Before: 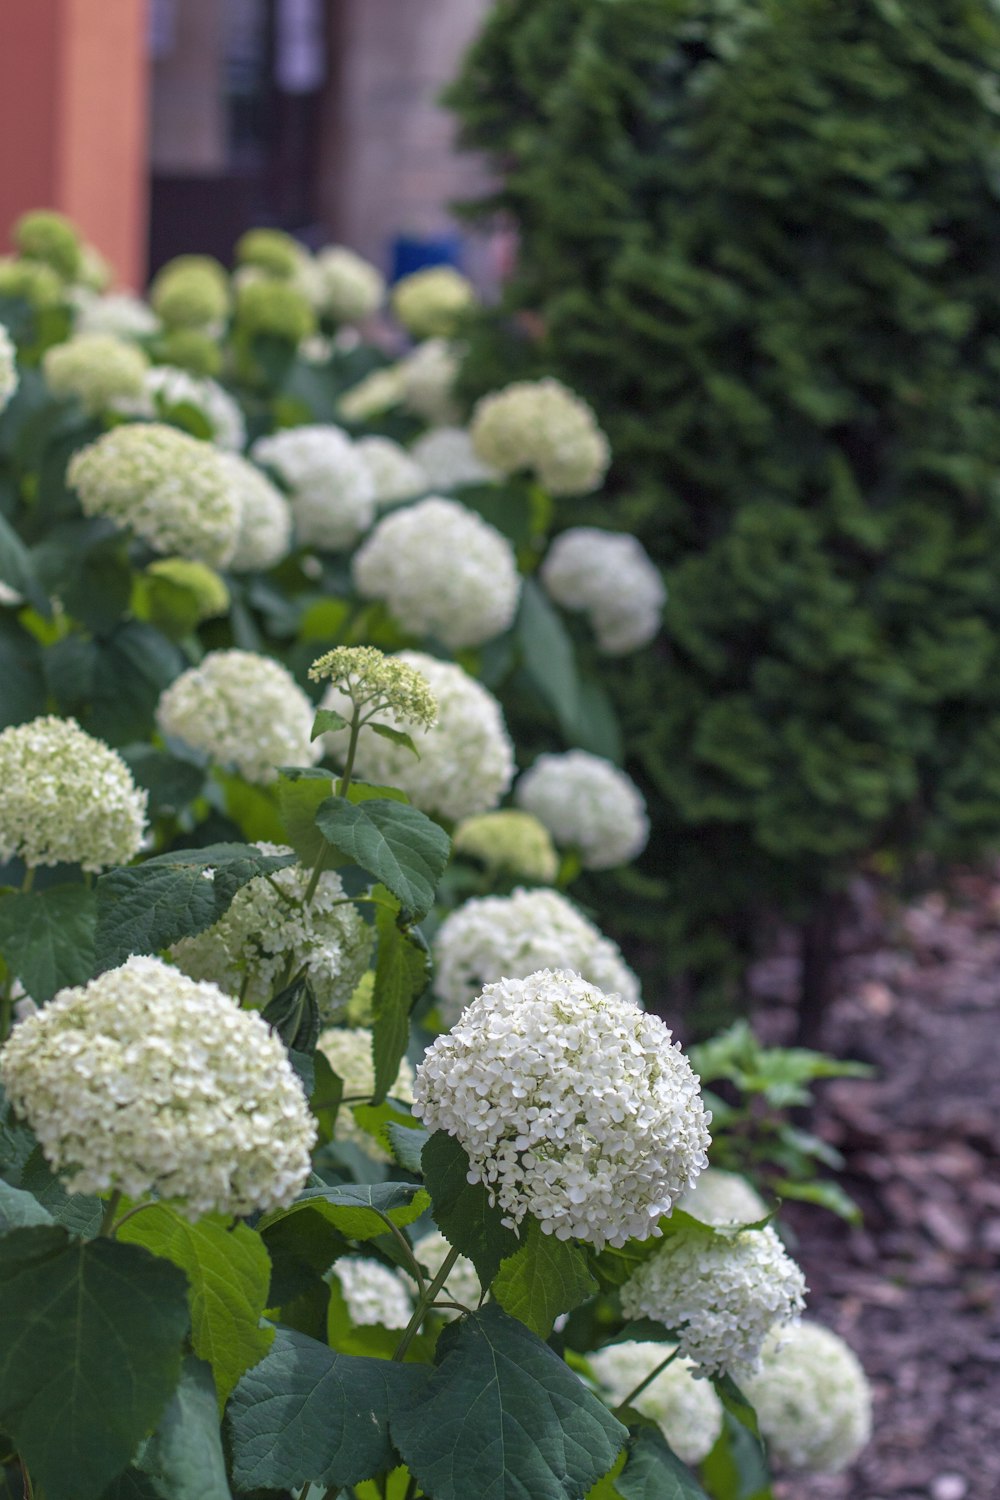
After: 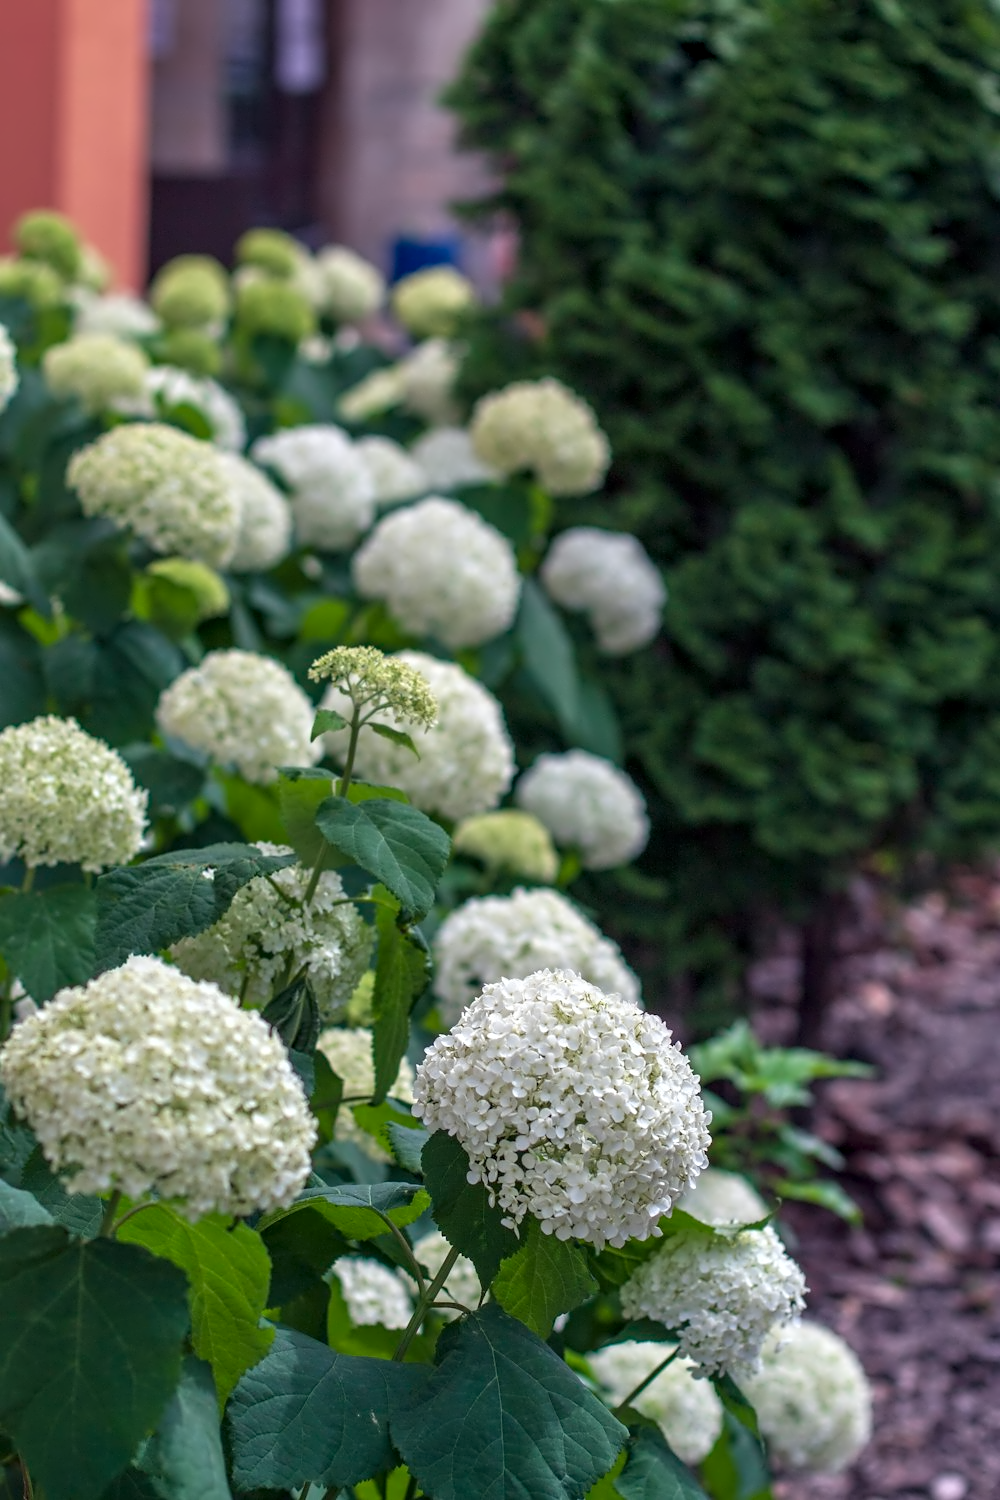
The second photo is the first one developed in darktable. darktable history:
contrast equalizer: octaves 7, y [[0.5, 0.542, 0.583, 0.625, 0.667, 0.708], [0.5 ×6], [0.5 ×6], [0, 0.033, 0.067, 0.1, 0.133, 0.167], [0, 0.05, 0.1, 0.15, 0.2, 0.25]], mix 0.351
